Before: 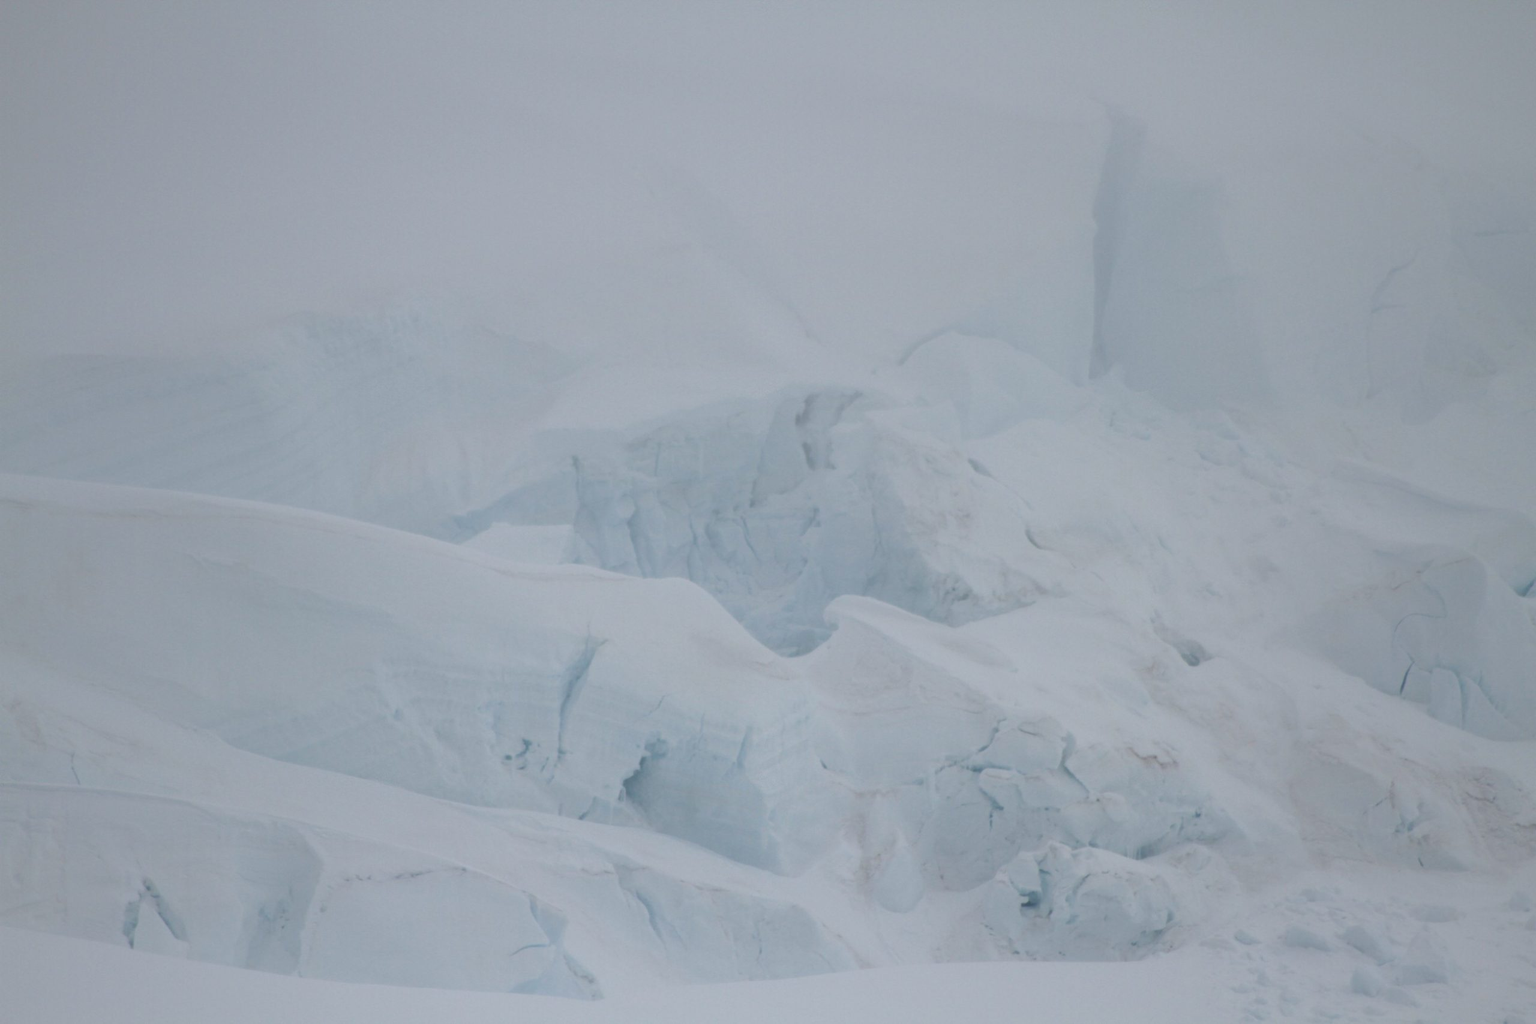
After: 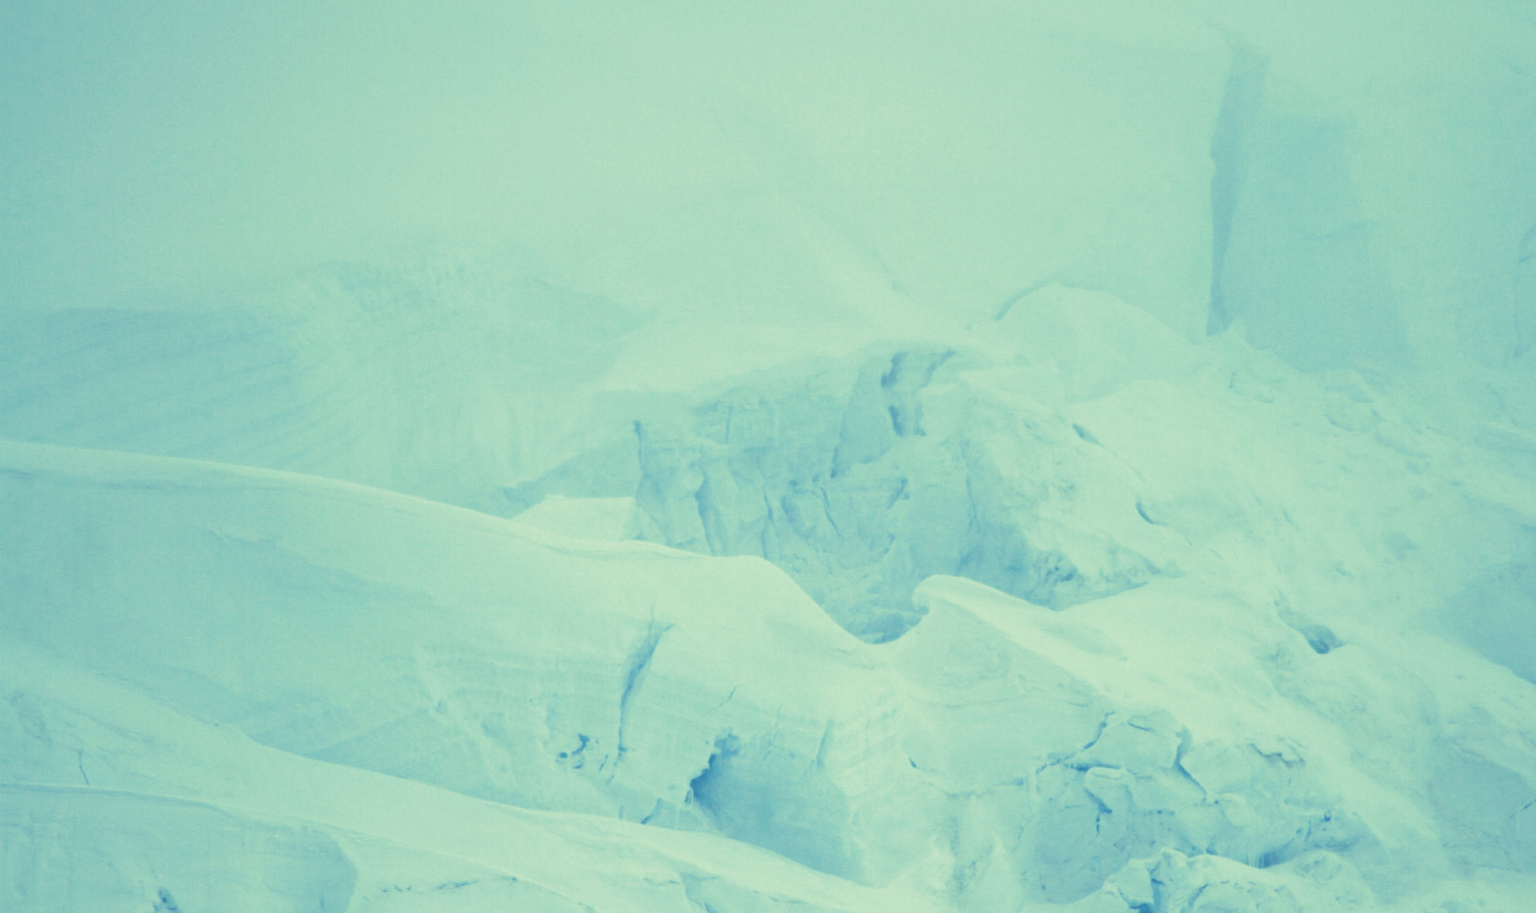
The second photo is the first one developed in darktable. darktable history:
split-toning: shadows › hue 290.82°, shadows › saturation 0.34, highlights › saturation 0.38, balance 0, compress 50%
color balance rgb: shadows lift › luminance 0.49%, shadows lift › chroma 6.83%, shadows lift › hue 300.29°, power › hue 208.98°, highlights gain › luminance 20.24%, highlights gain › chroma 13.17%, highlights gain › hue 173.85°, perceptual saturation grading › global saturation 18.05%
white balance: red 1.042, blue 1.17
crop: top 7.49%, right 9.717%, bottom 11.943%
